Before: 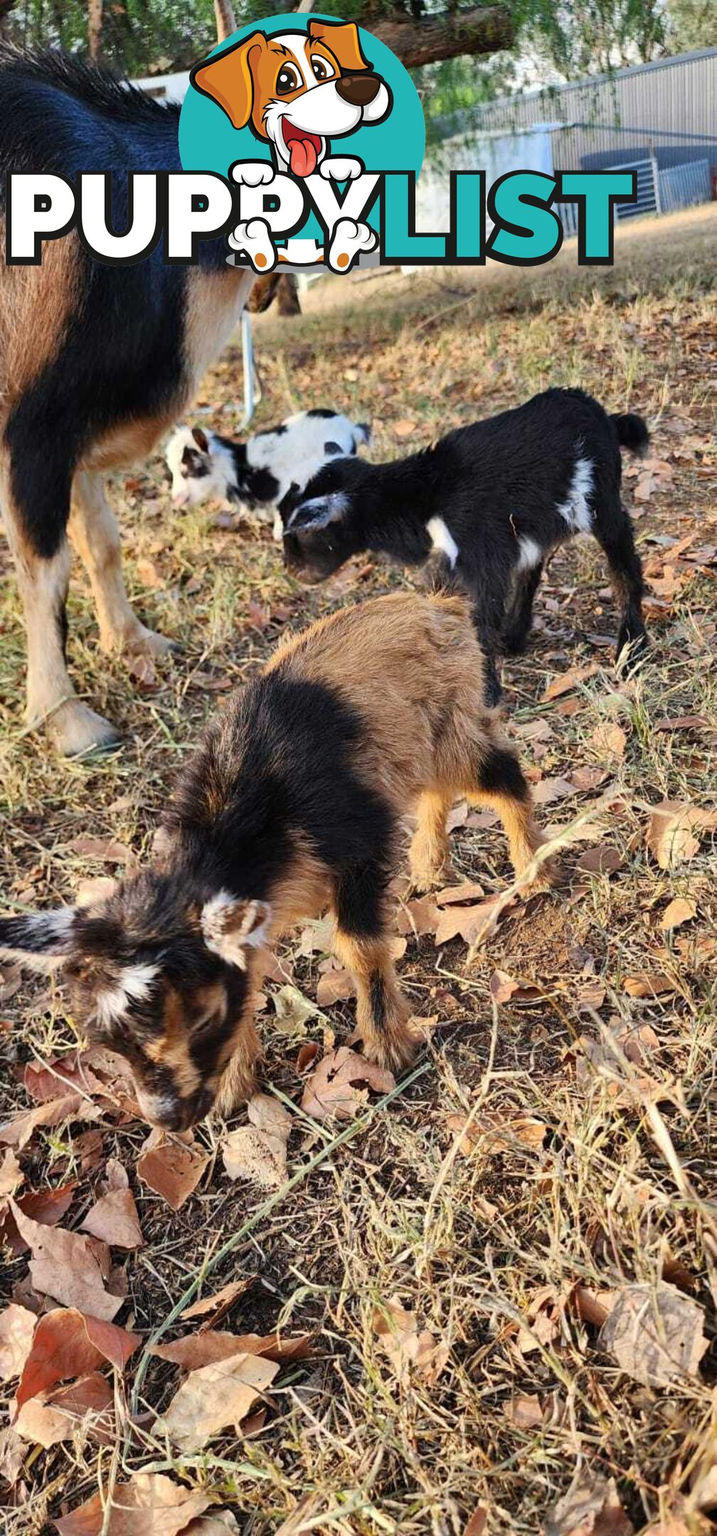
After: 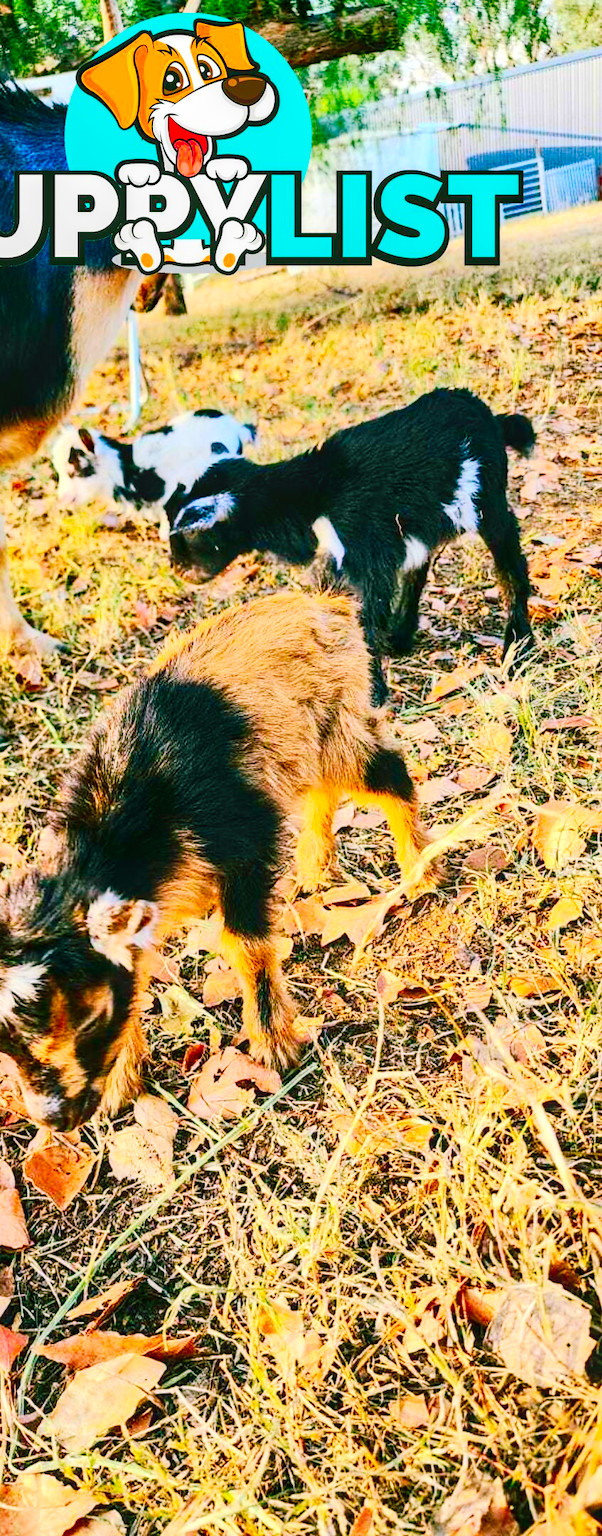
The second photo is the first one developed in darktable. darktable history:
contrast brightness saturation: contrast 0.261, brightness 0.02, saturation 0.89
exposure: black level correction 0, exposure 1 EV, compensate highlight preservation false
local contrast: on, module defaults
crop: left 15.932%
color balance rgb: shadows lift › chroma 11.692%, shadows lift › hue 134.29°, perceptual saturation grading › global saturation 0.815%, global vibrance 20%
tone curve: curves: ch0 [(0, 0) (0.091, 0.066) (0.184, 0.16) (0.491, 0.519) (0.748, 0.765) (1, 0.919)]; ch1 [(0, 0) (0.179, 0.173) (0.322, 0.32) (0.424, 0.424) (0.502, 0.5) (0.56, 0.575) (0.631, 0.675) (0.777, 0.806) (1, 1)]; ch2 [(0, 0) (0.434, 0.447) (0.497, 0.498) (0.539, 0.566) (0.676, 0.691) (1, 1)], preserve colors none
